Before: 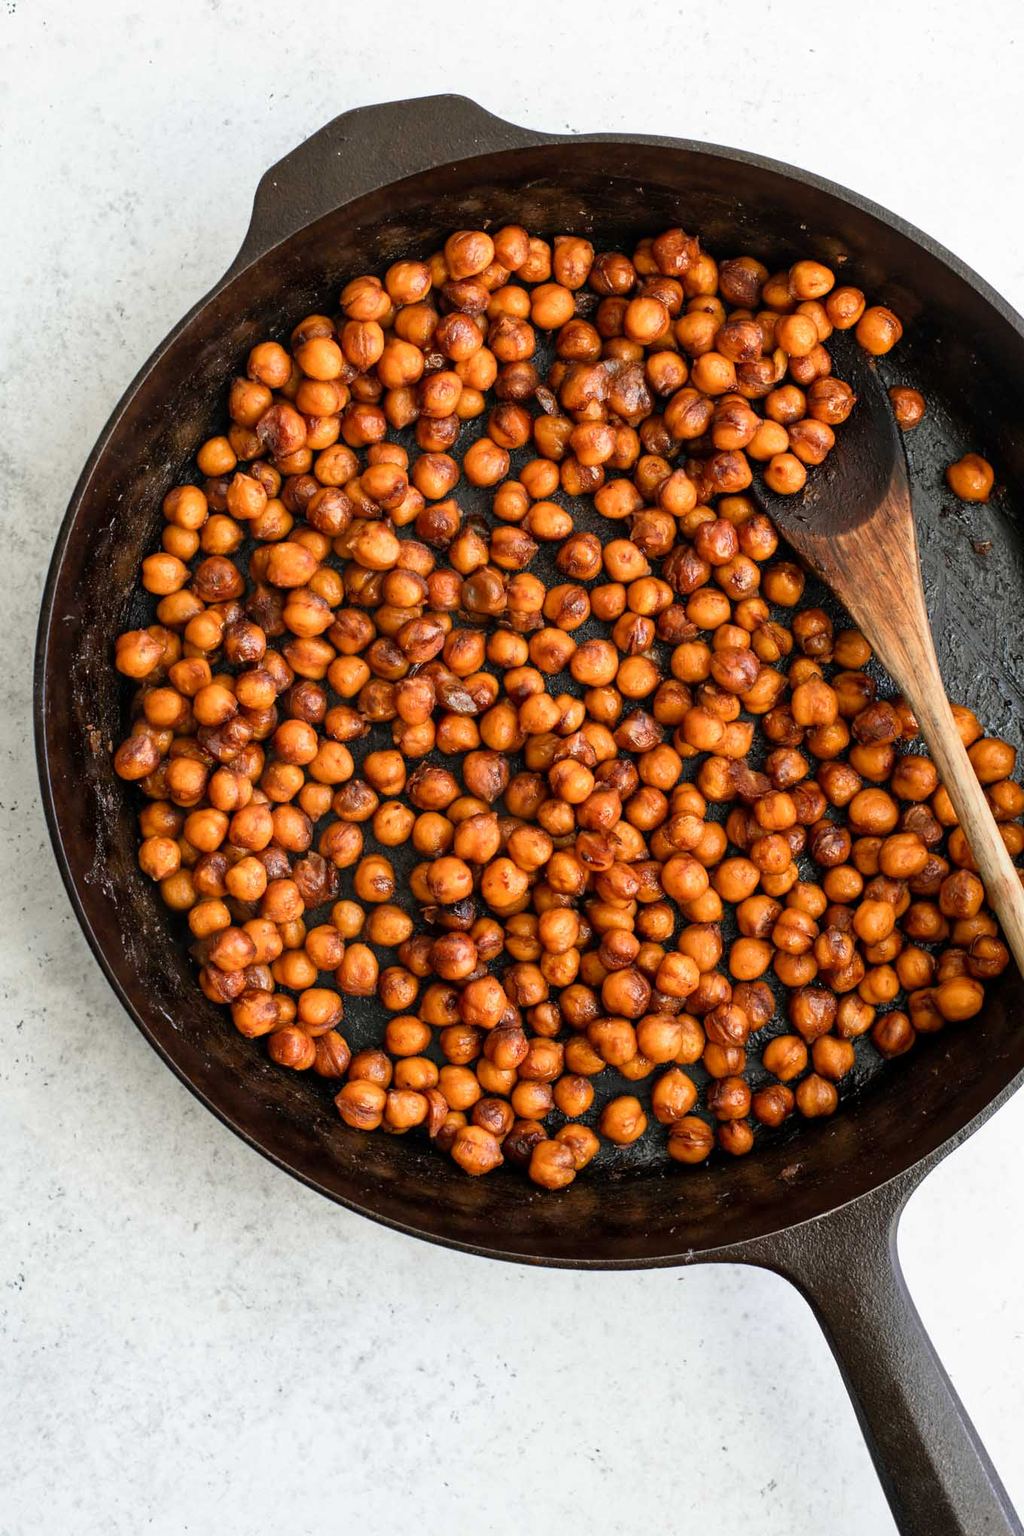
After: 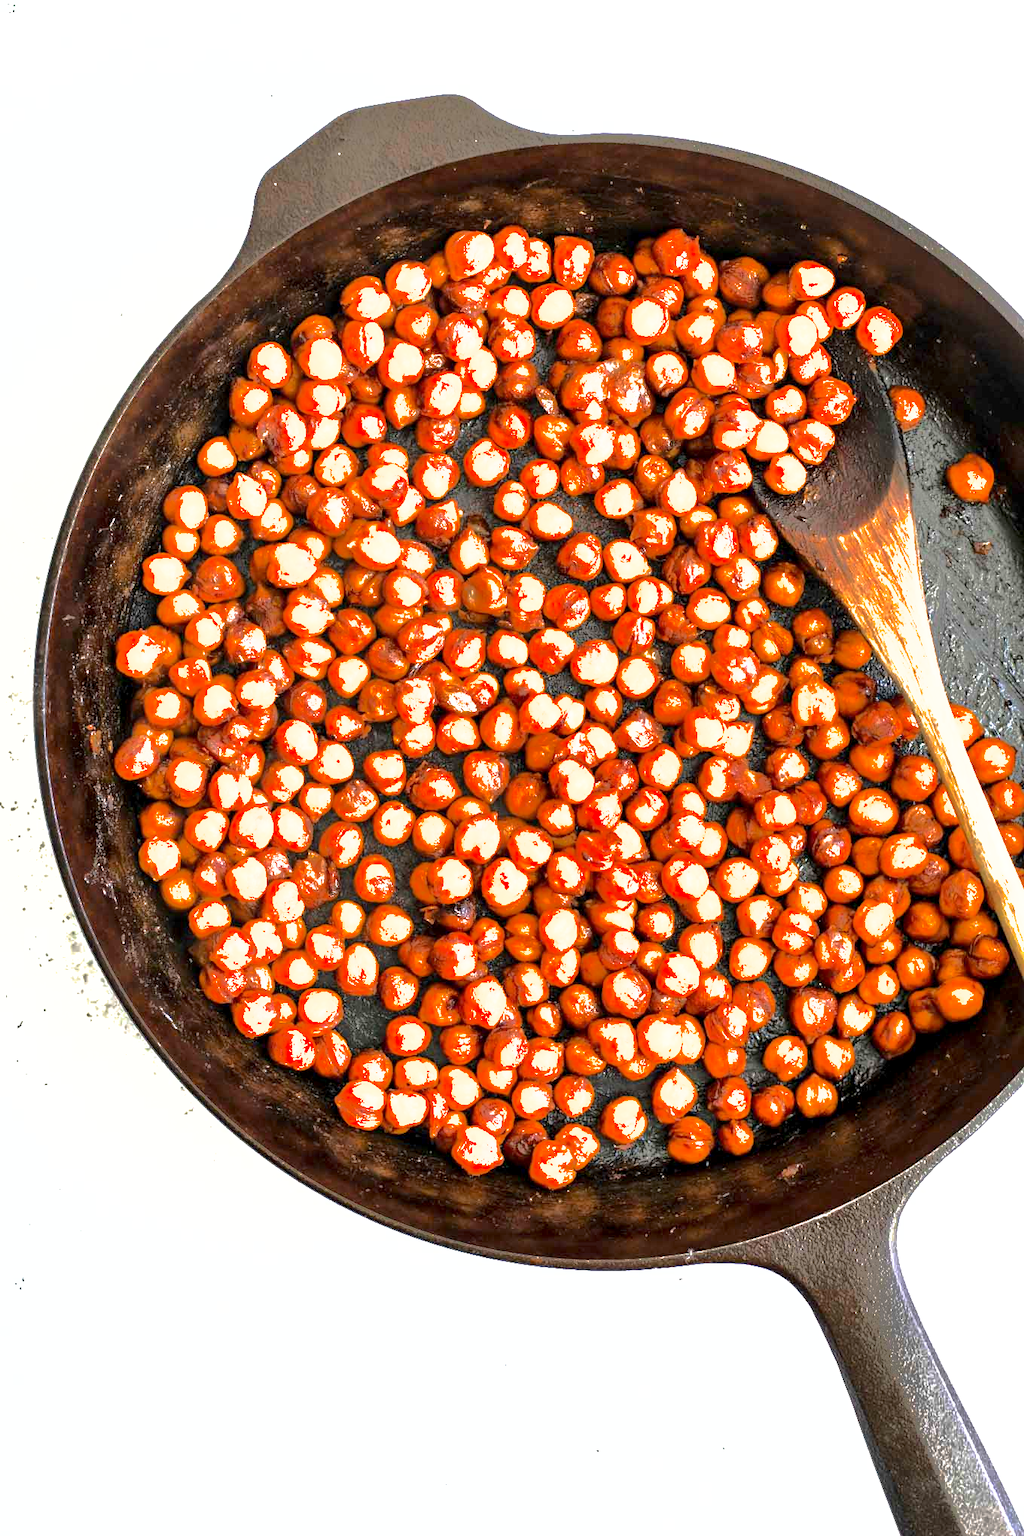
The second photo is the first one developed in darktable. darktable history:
exposure: black level correction 0.001, exposure 1.734 EV, compensate highlight preservation false
shadows and highlights: shadows -18.72, highlights -73.22
